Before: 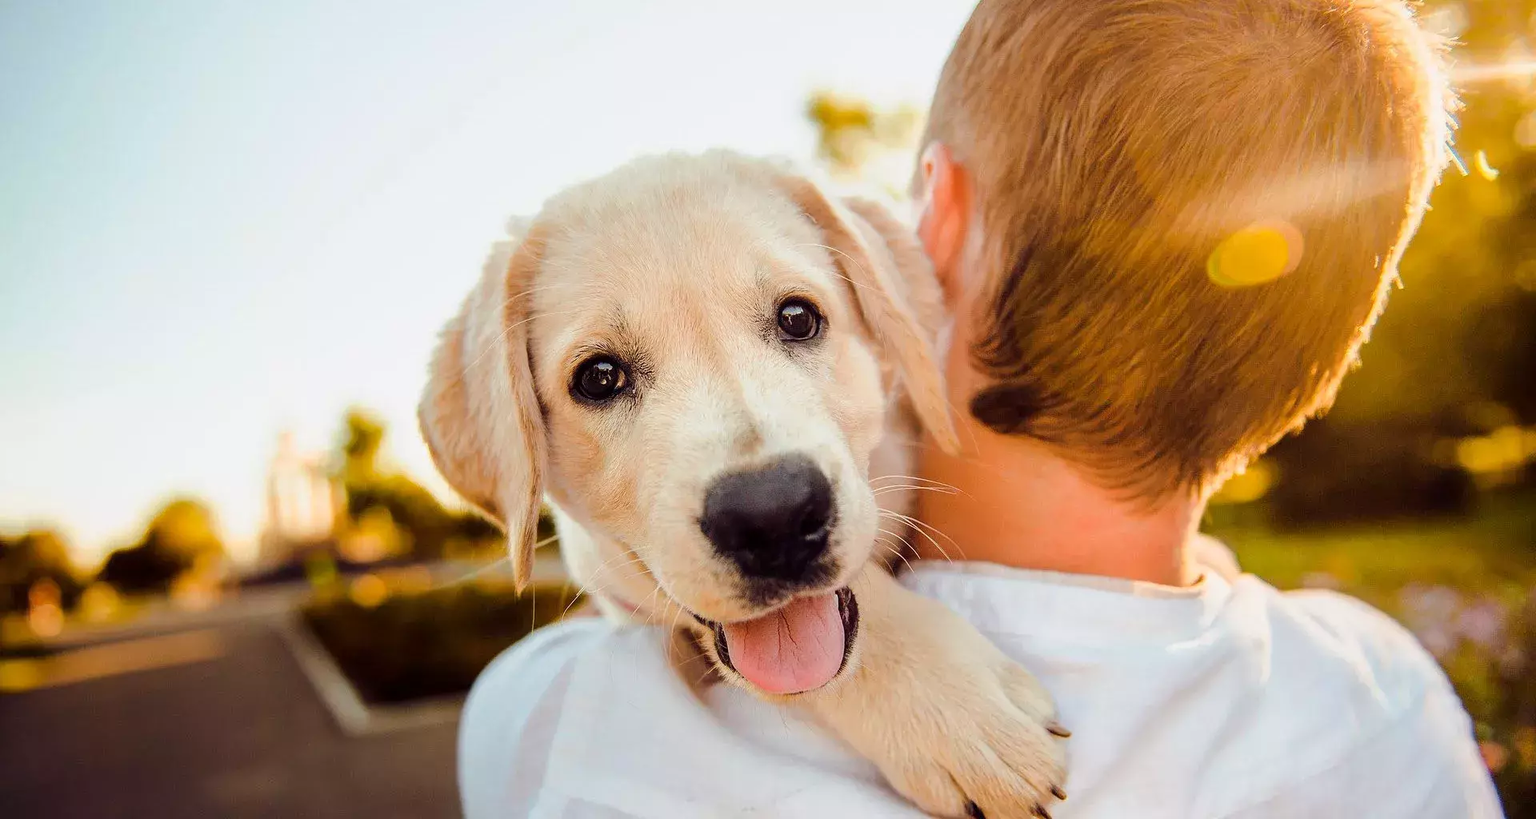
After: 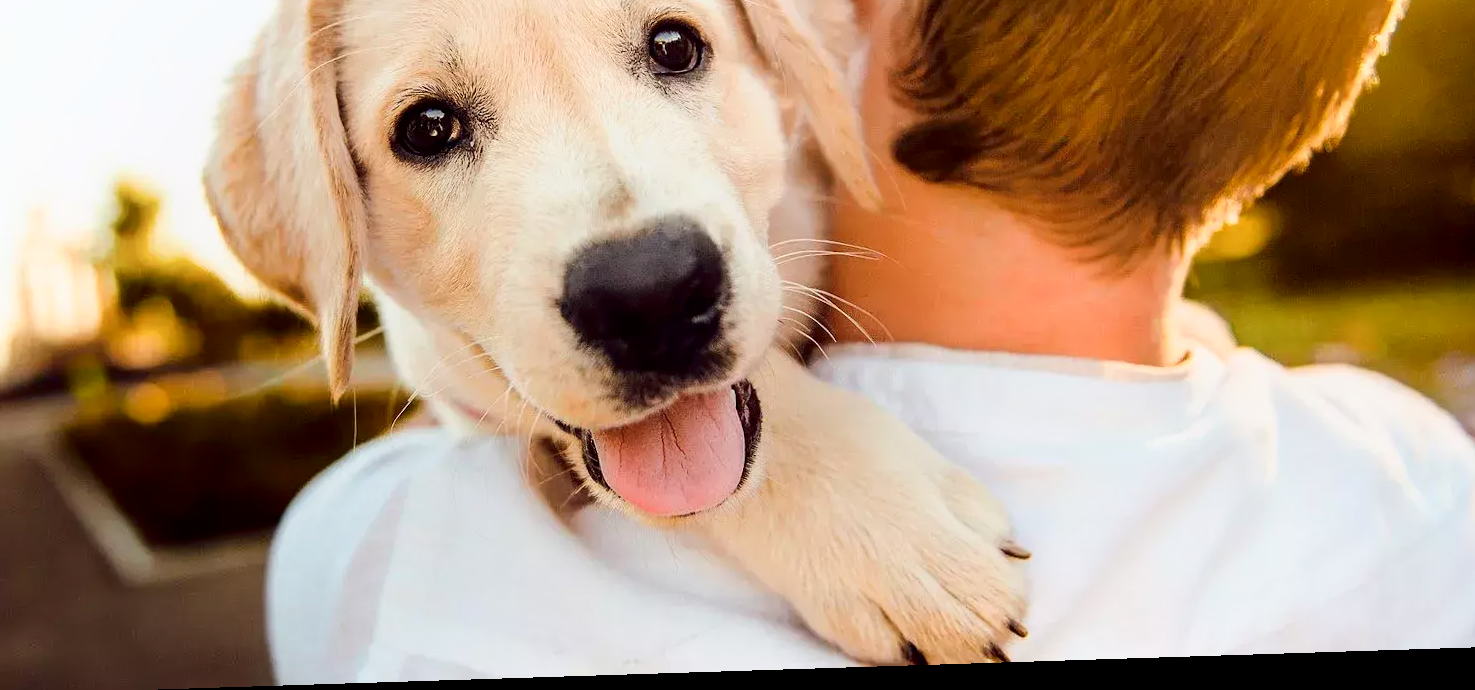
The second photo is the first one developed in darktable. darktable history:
crop and rotate: left 17.299%, top 35.115%, right 7.015%, bottom 1.024%
shadows and highlights: shadows -62.32, white point adjustment -5.22, highlights 61.59
rotate and perspective: rotation -1.77°, lens shift (horizontal) 0.004, automatic cropping off
